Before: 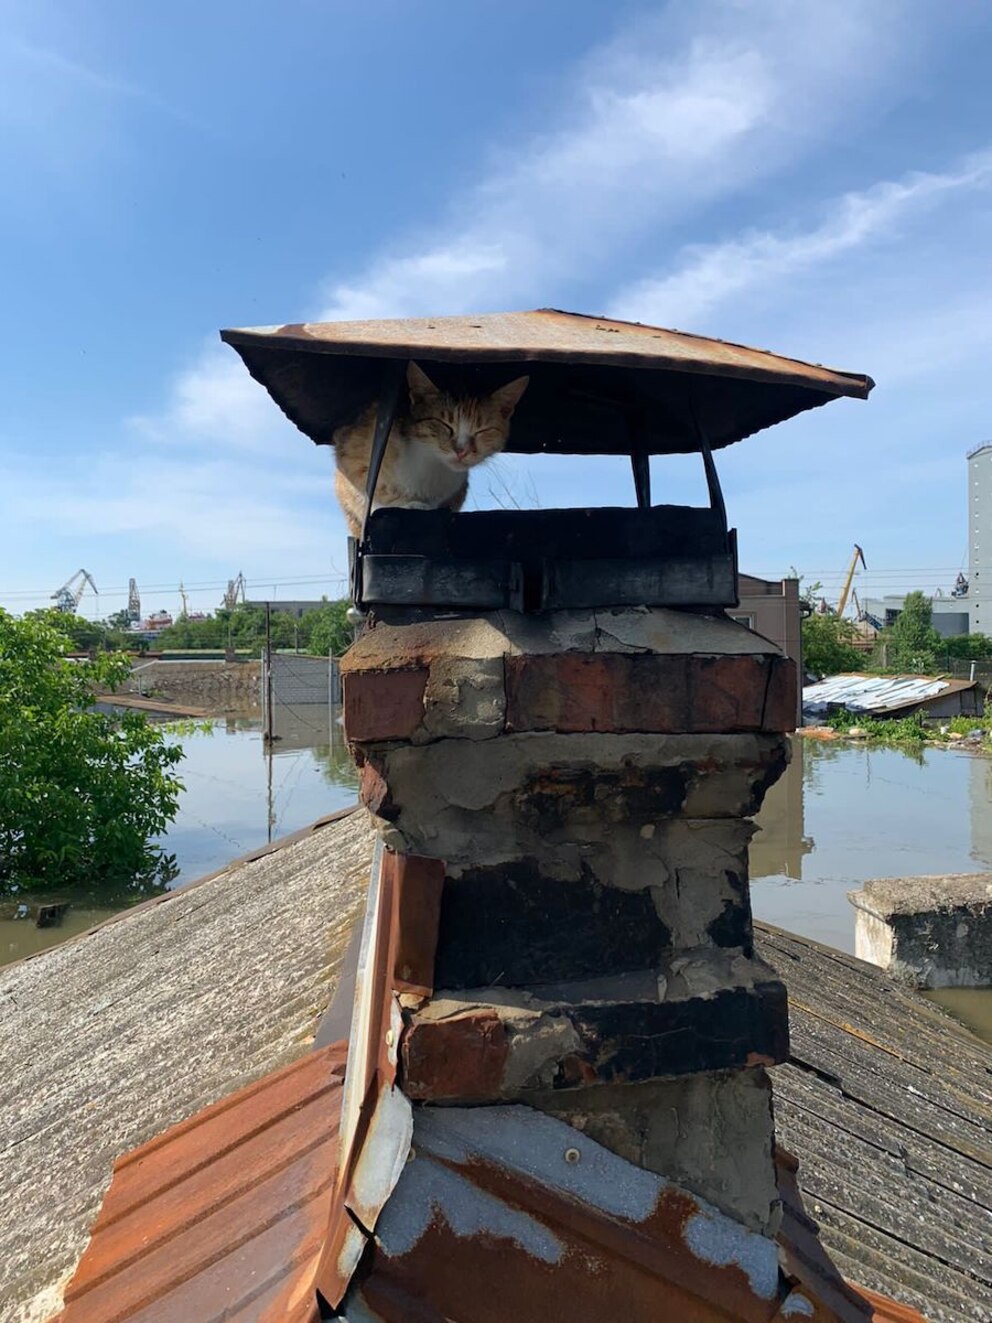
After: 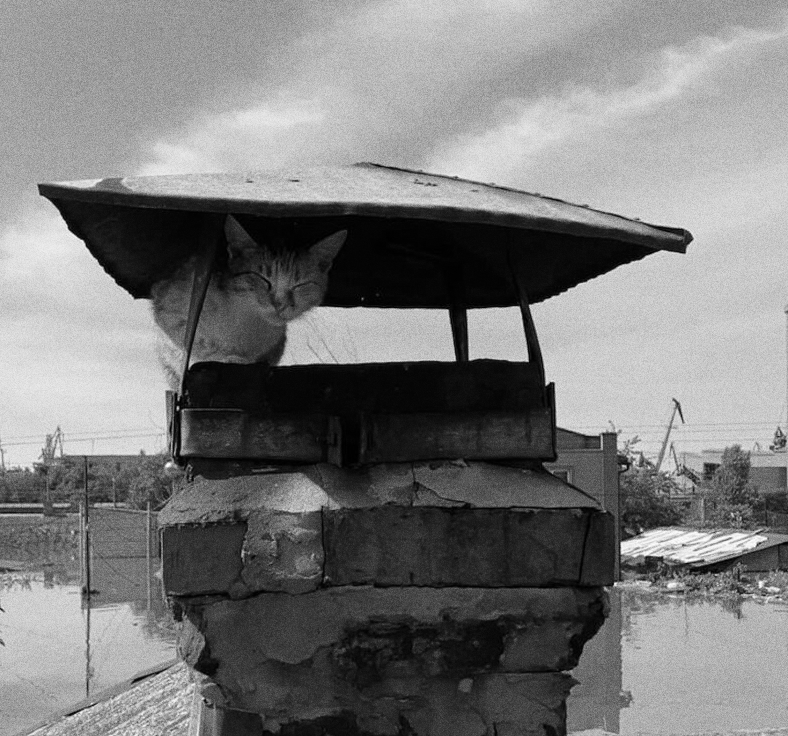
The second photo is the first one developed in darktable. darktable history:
crop: left 18.38%, top 11.092%, right 2.134%, bottom 33.217%
grain: coarseness 0.09 ISO, strength 40%
monochrome: on, module defaults
